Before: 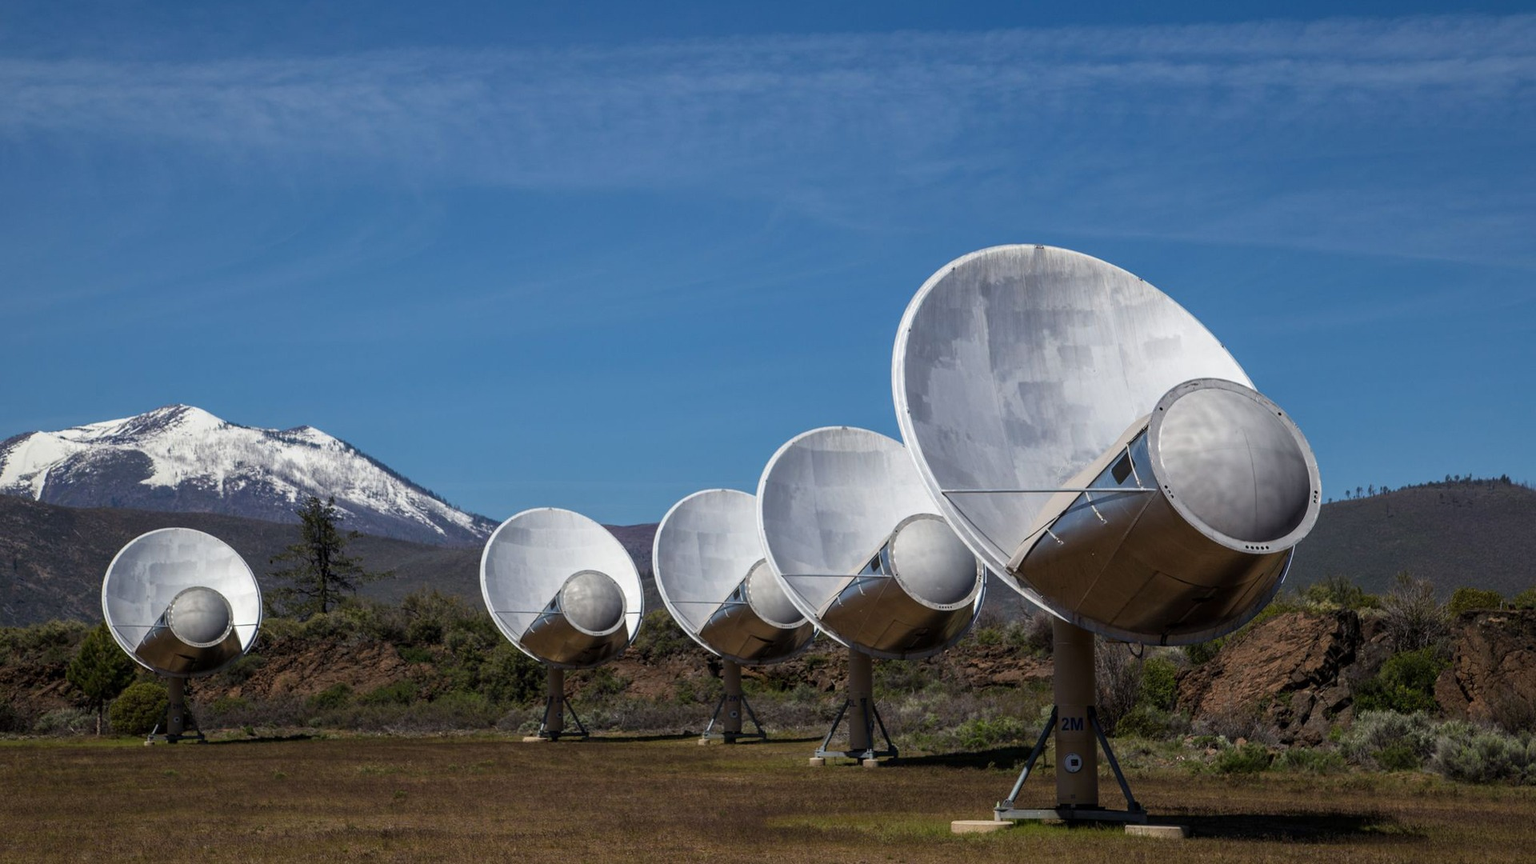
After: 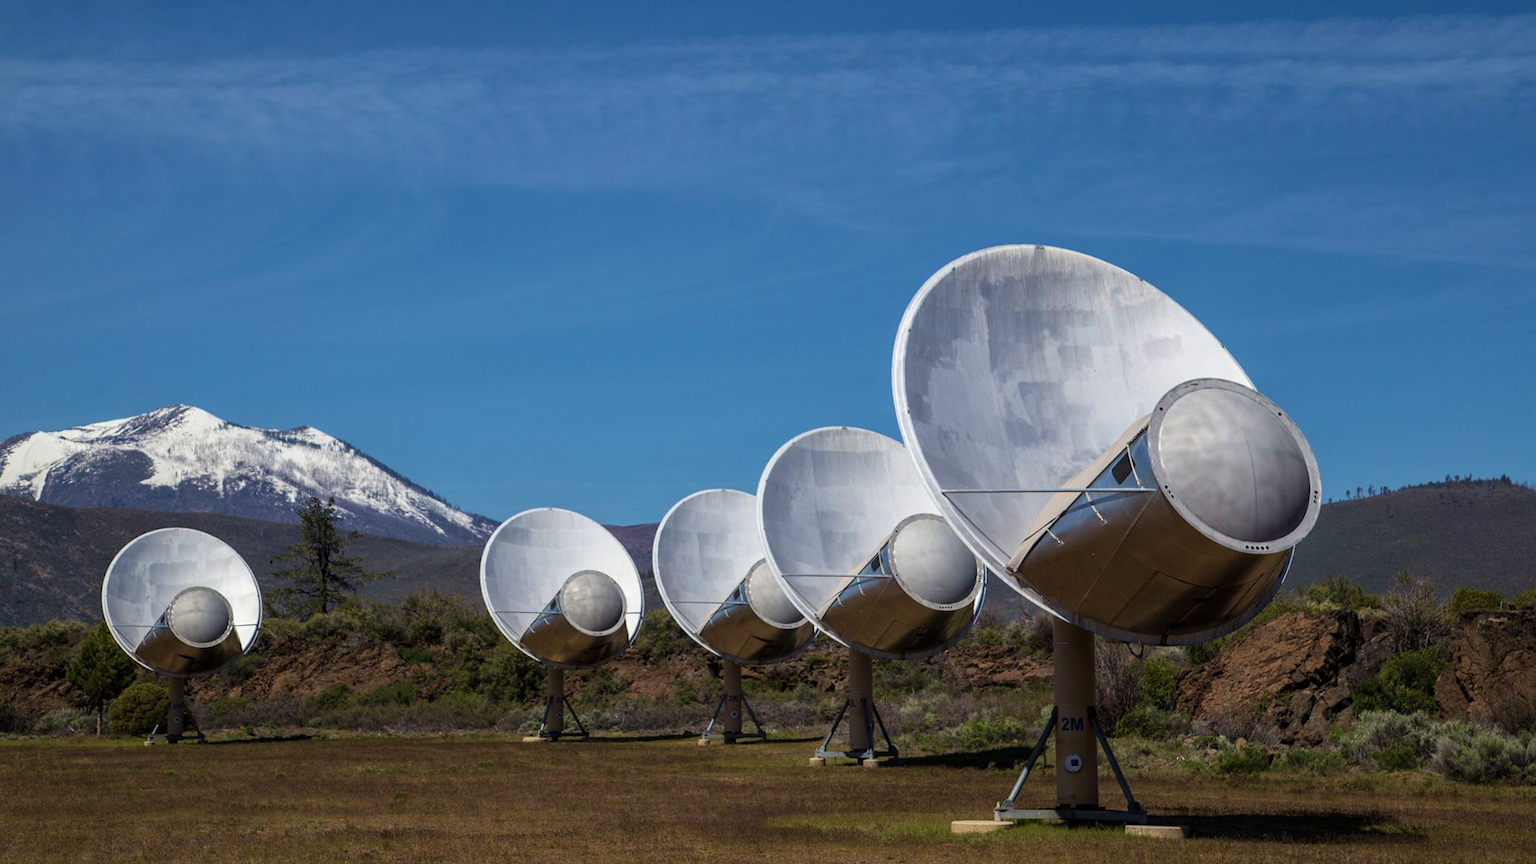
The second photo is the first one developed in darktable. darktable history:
velvia: strength 26.78%
